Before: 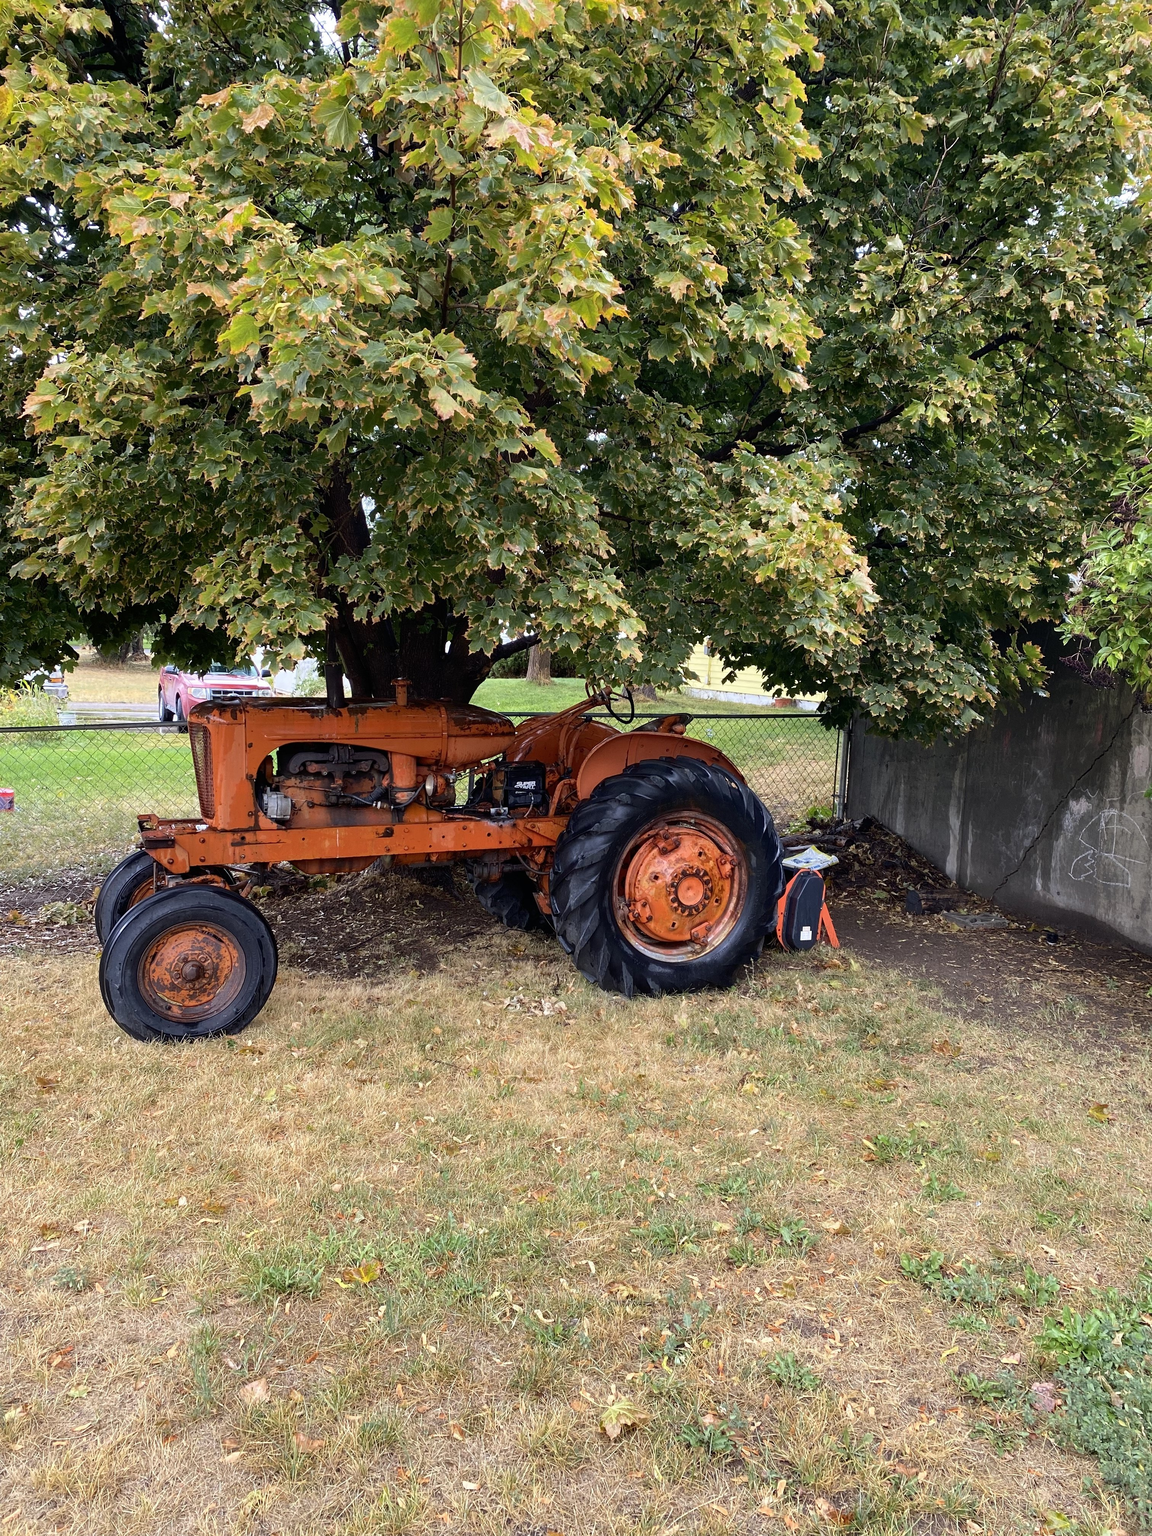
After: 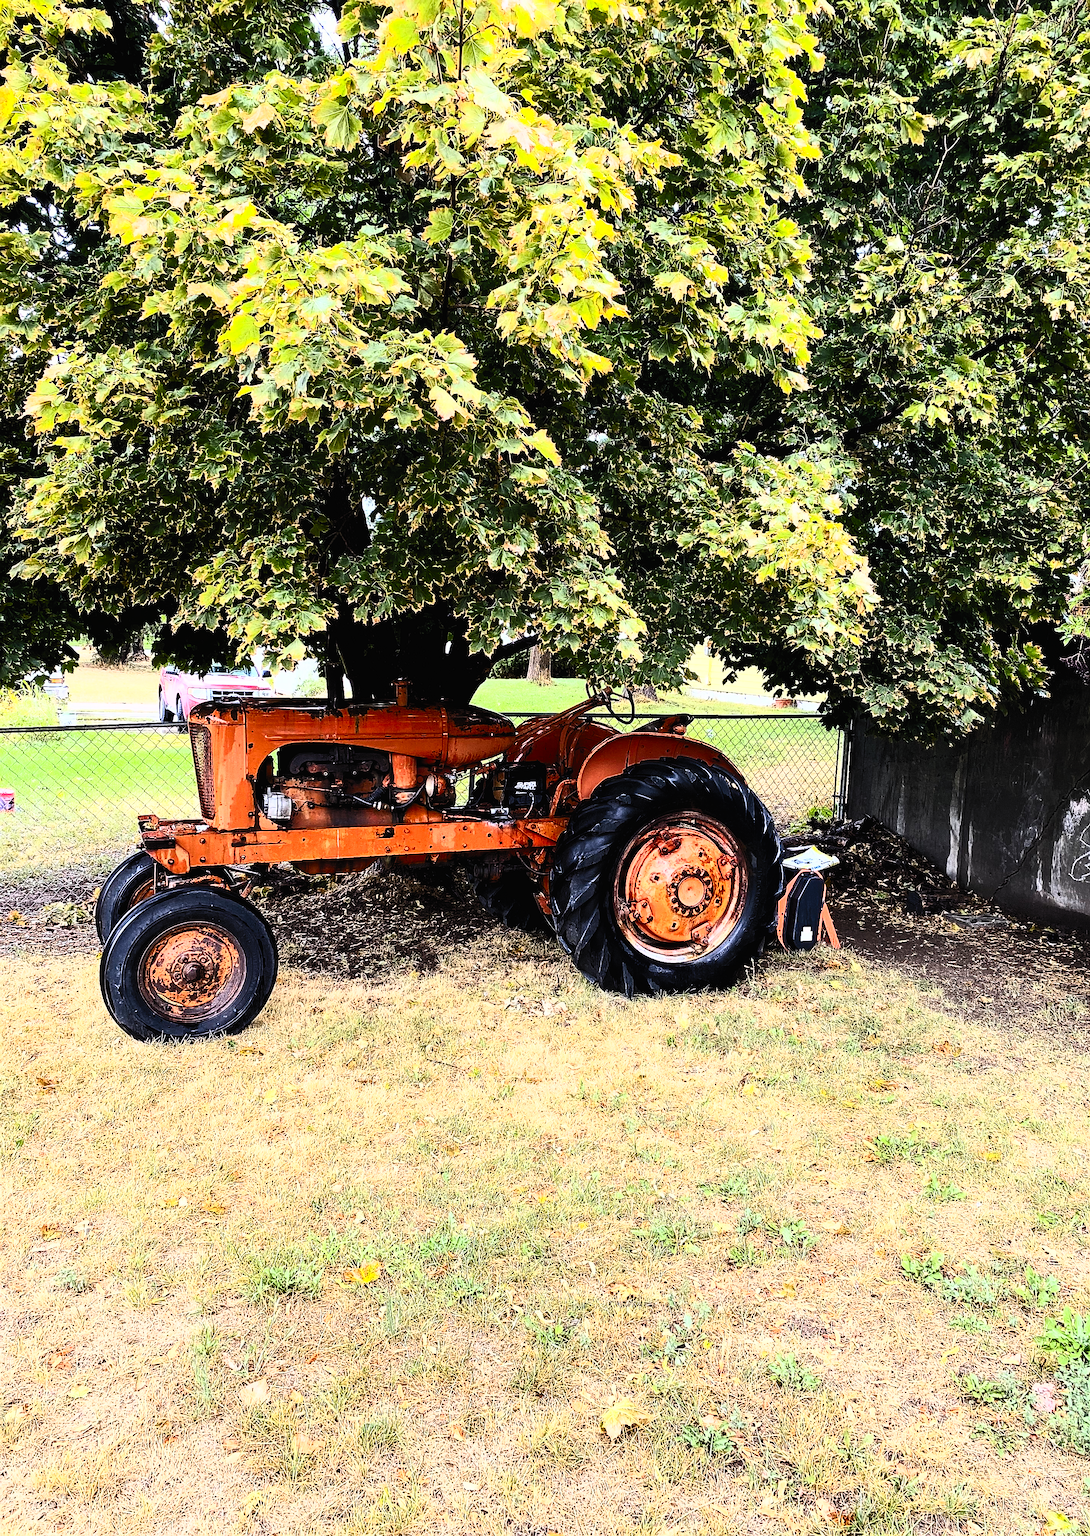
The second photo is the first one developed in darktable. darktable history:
filmic rgb: black relative exposure -5.15 EV, white relative exposure 3.97 EV, hardness 2.89, contrast 1.298, highlights saturation mix -29.9%
crop and rotate: right 5.373%
contrast brightness saturation: contrast 0.85, brightness 0.58, saturation 0.57
sharpen: amount 0.737
